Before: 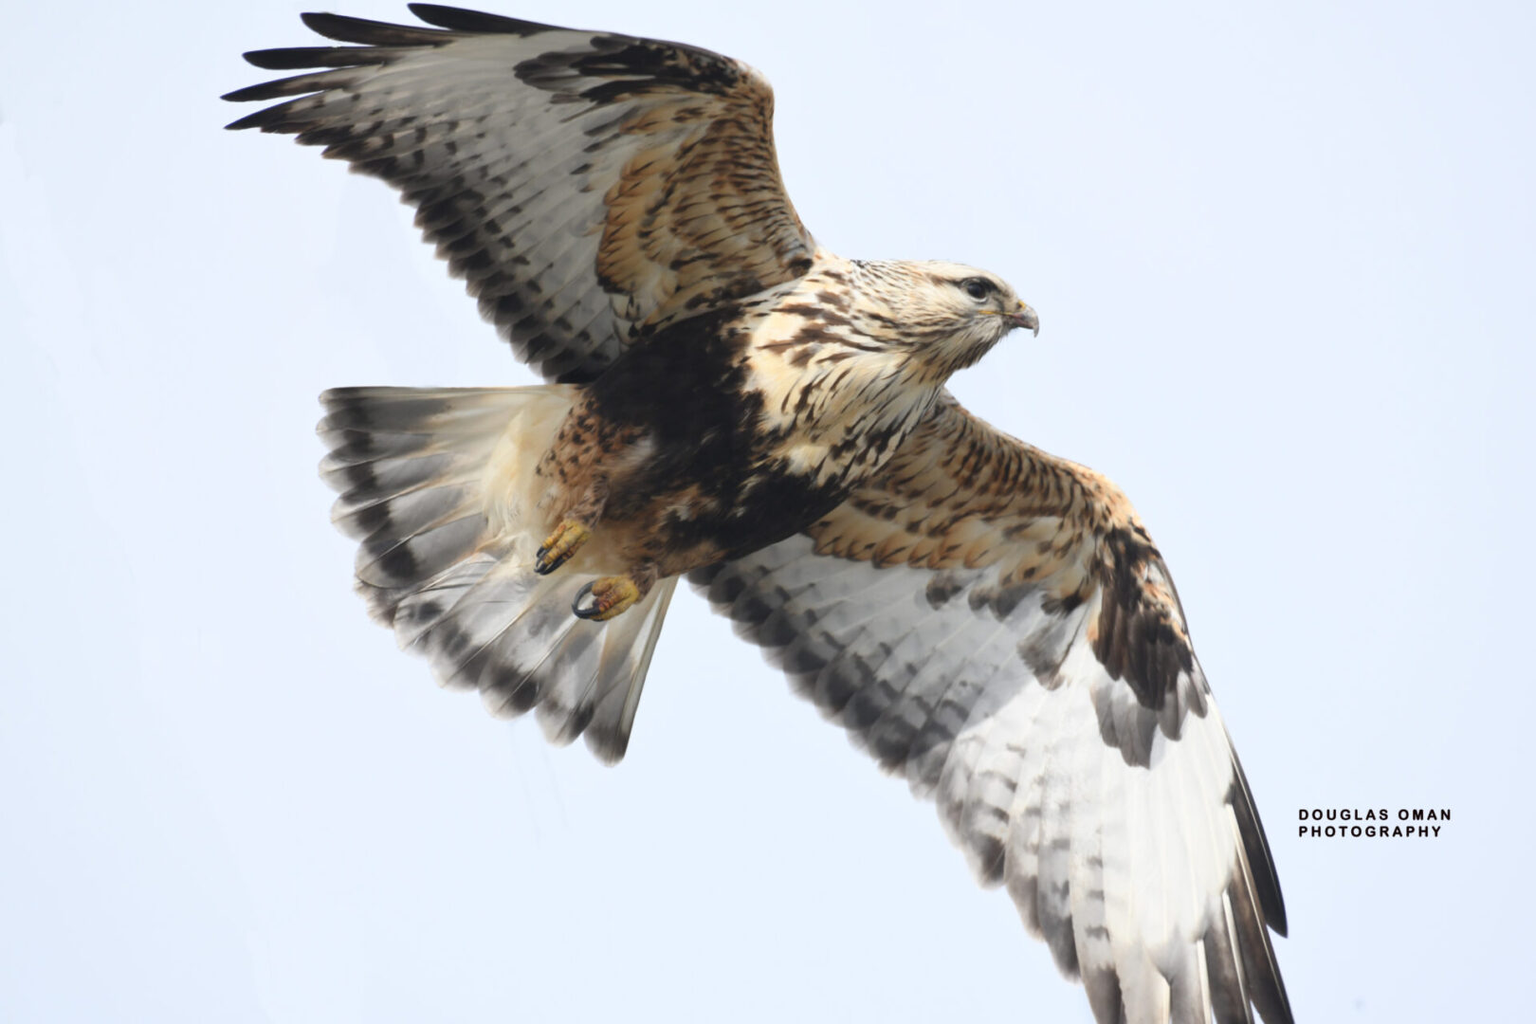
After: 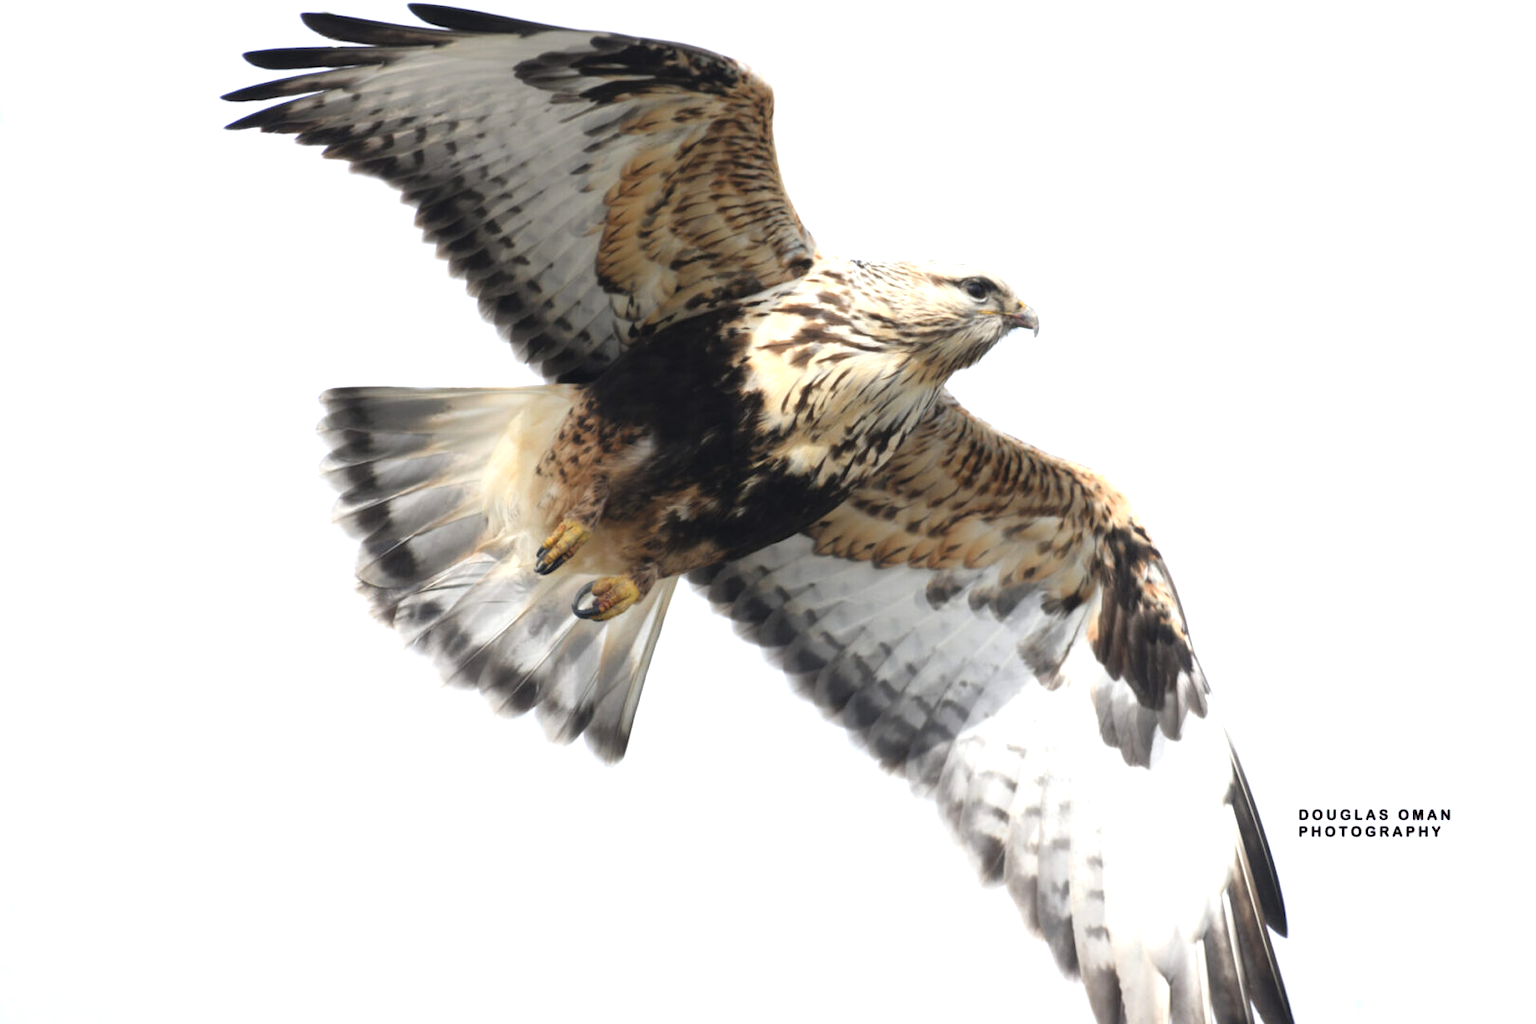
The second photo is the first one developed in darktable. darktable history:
tone equalizer: -8 EV -0.445 EV, -7 EV -0.404 EV, -6 EV -0.352 EV, -5 EV -0.227 EV, -3 EV 0.249 EV, -2 EV 0.325 EV, -1 EV 0.41 EV, +0 EV 0.393 EV, mask exposure compensation -0.492 EV
